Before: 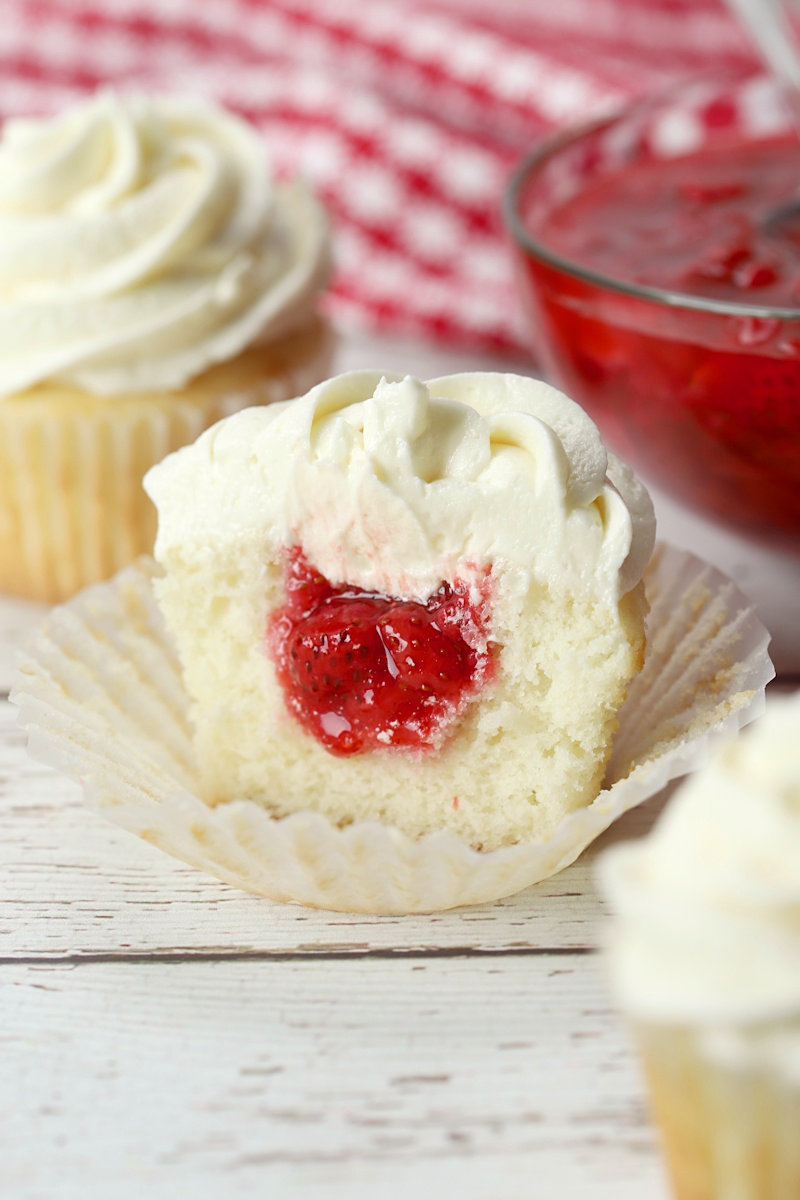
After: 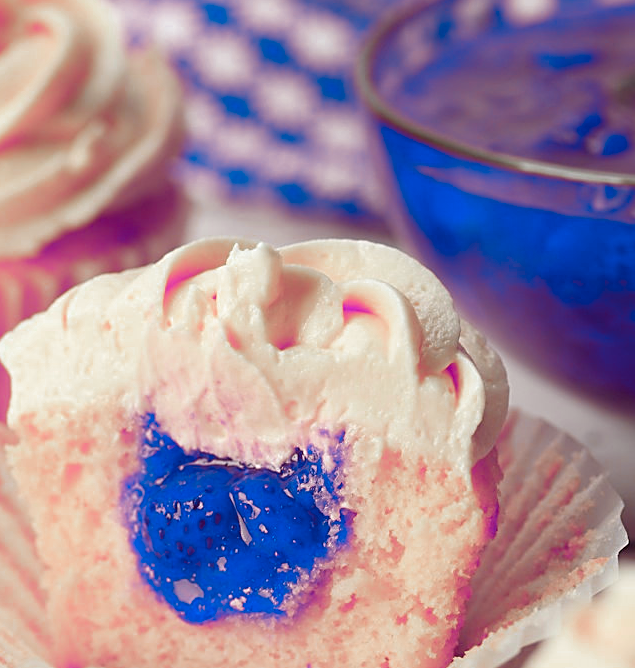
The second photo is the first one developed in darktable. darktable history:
color zones: curves: ch0 [(0.826, 0.353)]; ch1 [(0.242, 0.647) (0.889, 0.342)]; ch2 [(0.246, 0.089) (0.969, 0.068)]
sharpen: on, module defaults
crop: left 18.38%, top 11.092%, right 2.134%, bottom 33.217%
